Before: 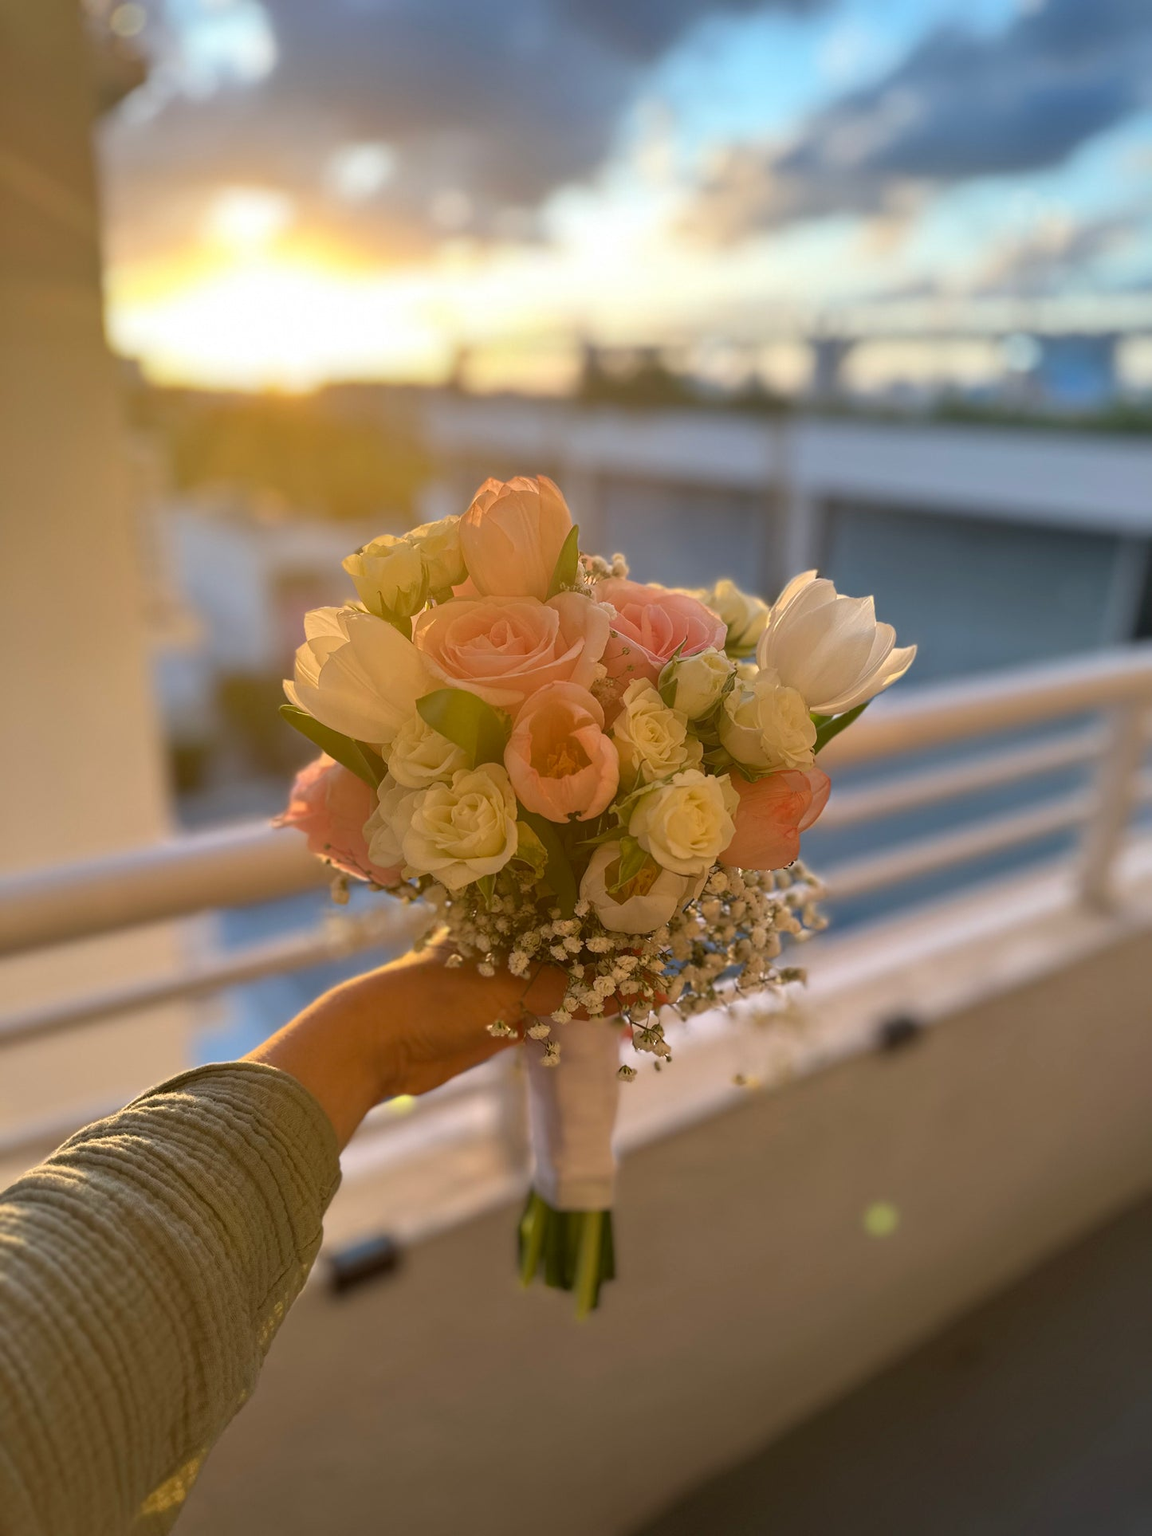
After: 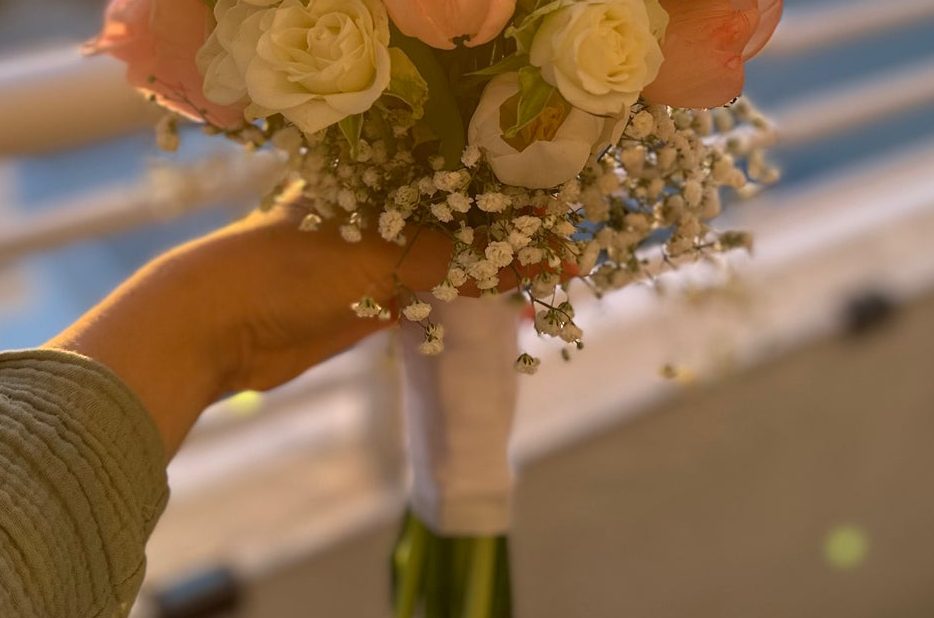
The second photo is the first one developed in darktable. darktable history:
crop: left 17.985%, top 51.041%, right 17.335%, bottom 16.879%
